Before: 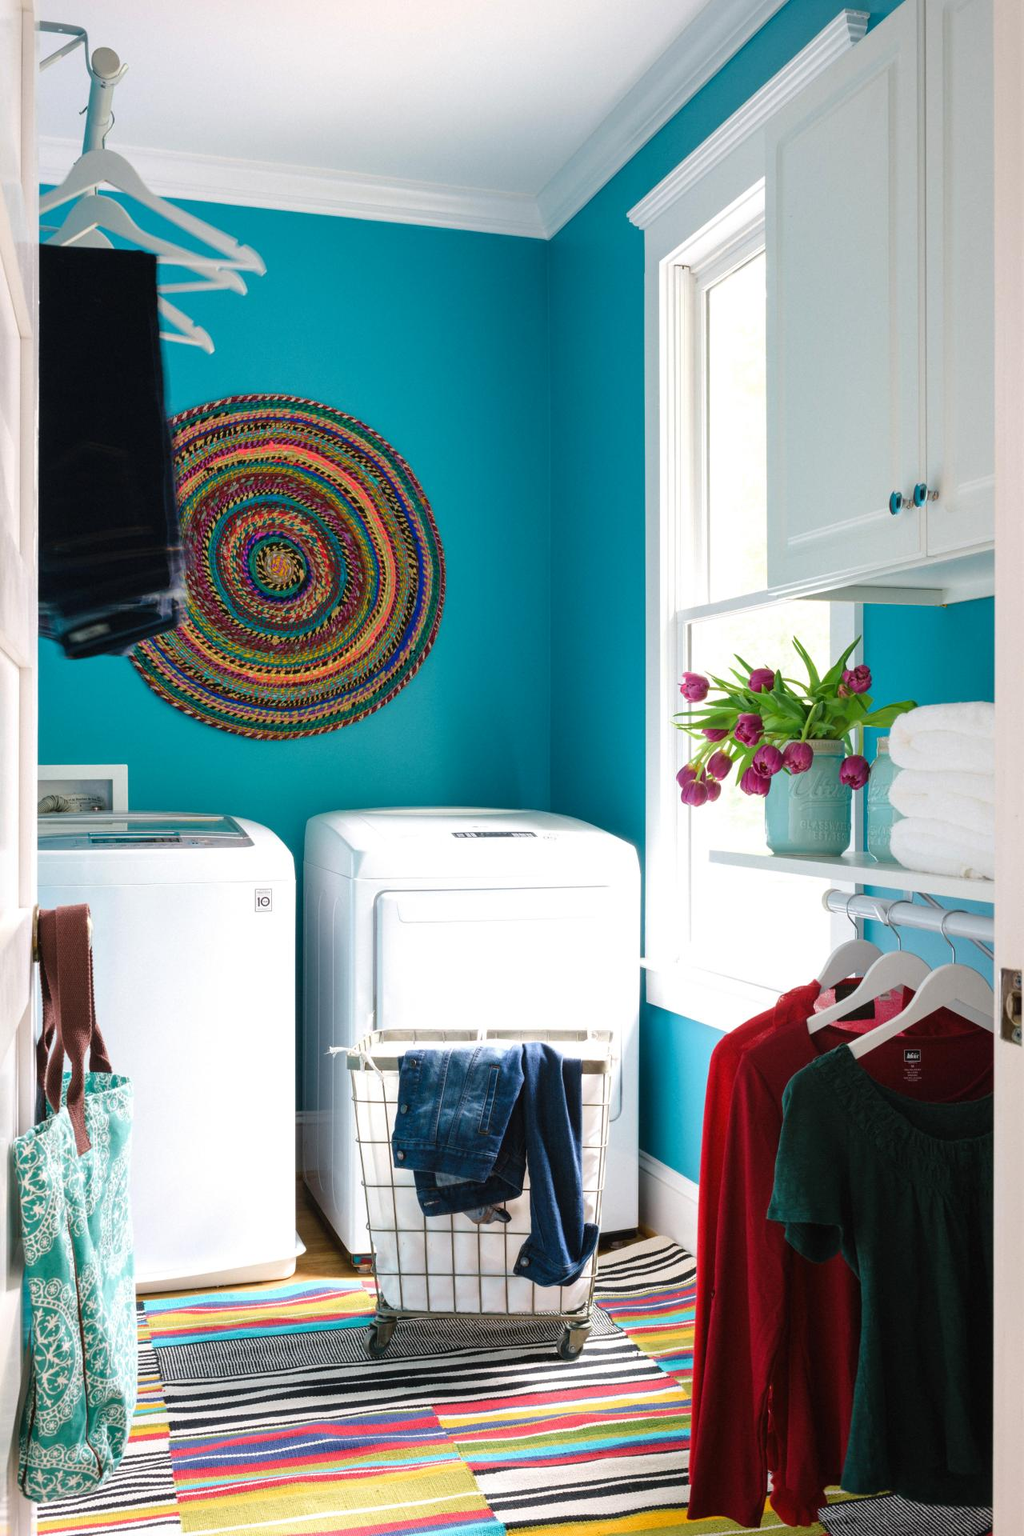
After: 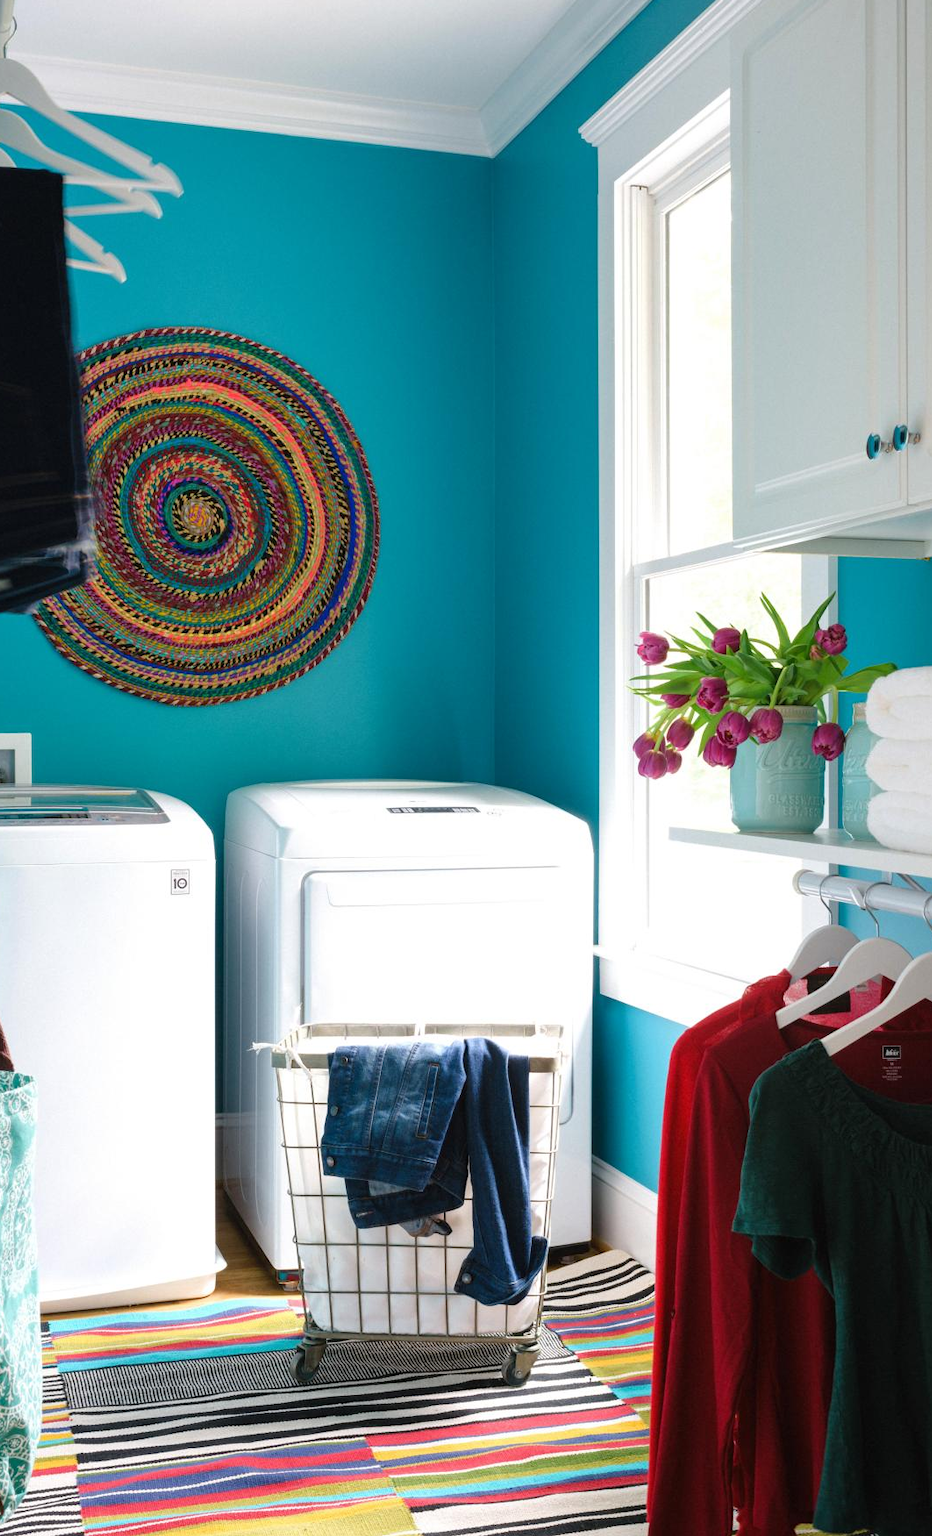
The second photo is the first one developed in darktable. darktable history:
crop: left 9.761%, top 6.271%, right 7.168%, bottom 2.48%
